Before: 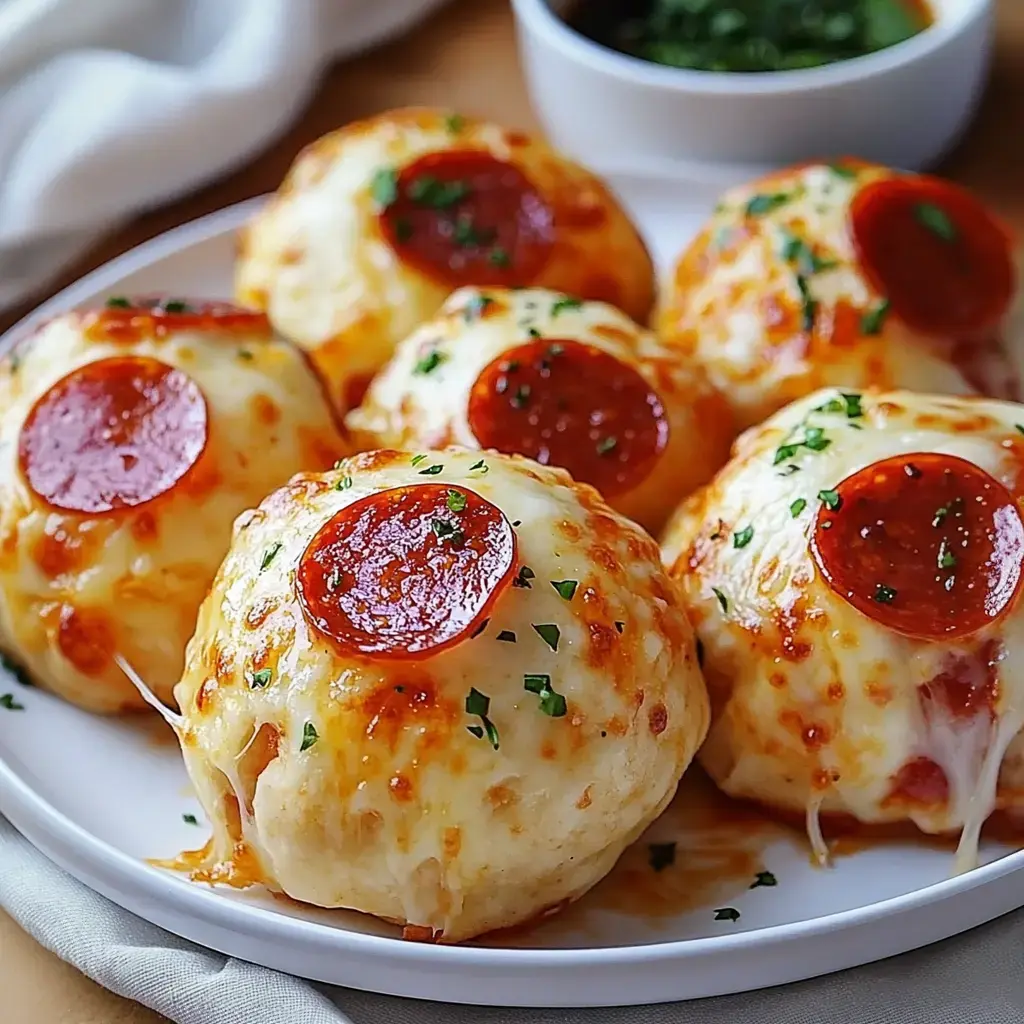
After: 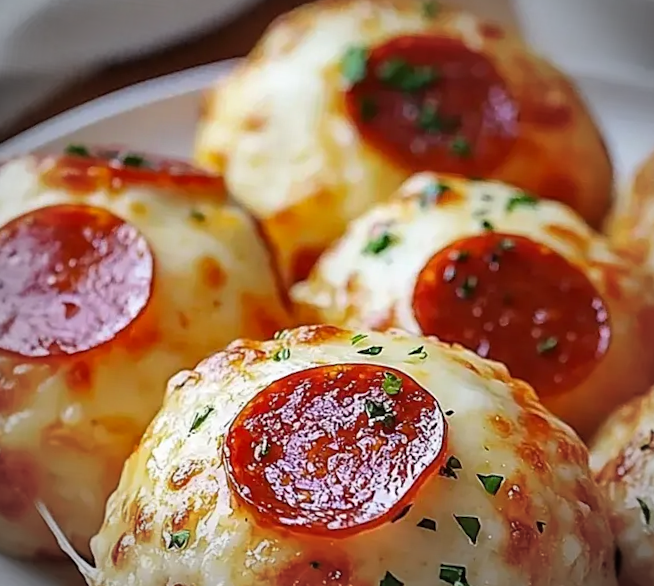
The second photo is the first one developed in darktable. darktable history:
vignetting: automatic ratio true
shadows and highlights: soften with gaussian
crop and rotate: angle -6.18°, left 2.03%, top 6.879%, right 27.537%, bottom 30.012%
